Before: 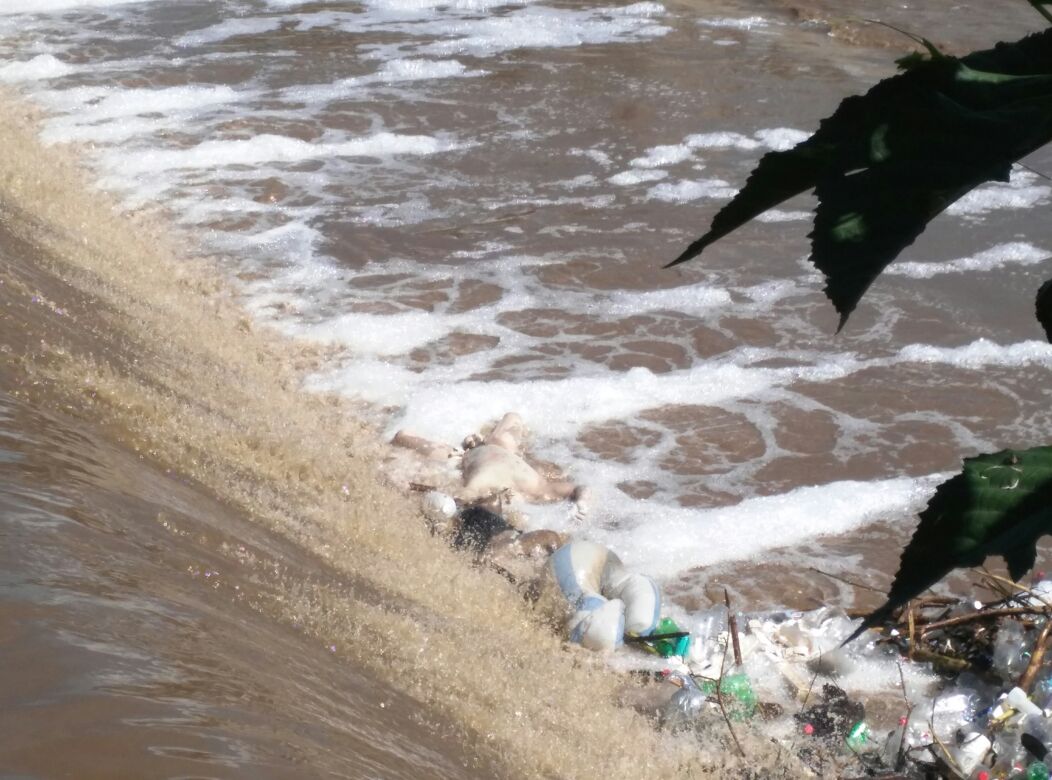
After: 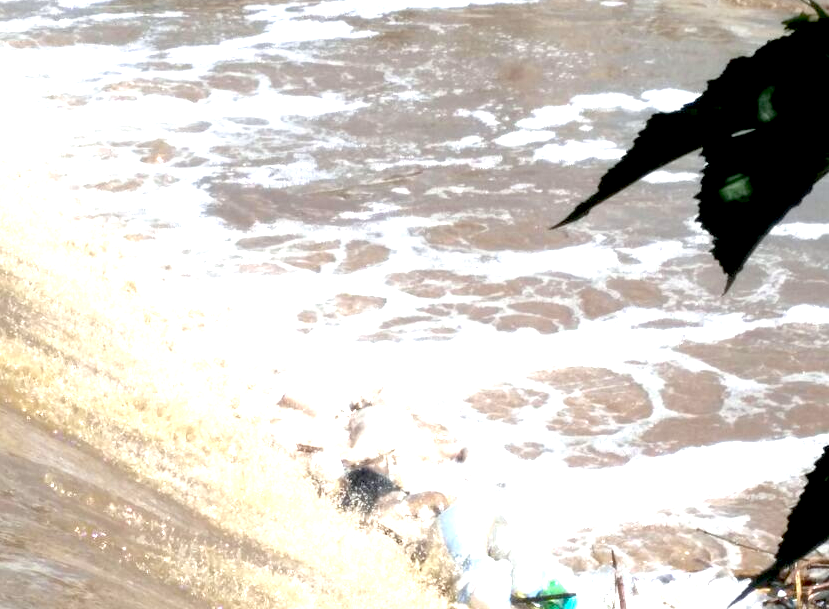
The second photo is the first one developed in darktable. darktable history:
exposure: black level correction 0.009, exposure 1.425 EV, compensate highlight preservation false
crop and rotate: left 10.77%, top 5.1%, right 10.41%, bottom 16.76%
white balance: red 0.978, blue 0.999
